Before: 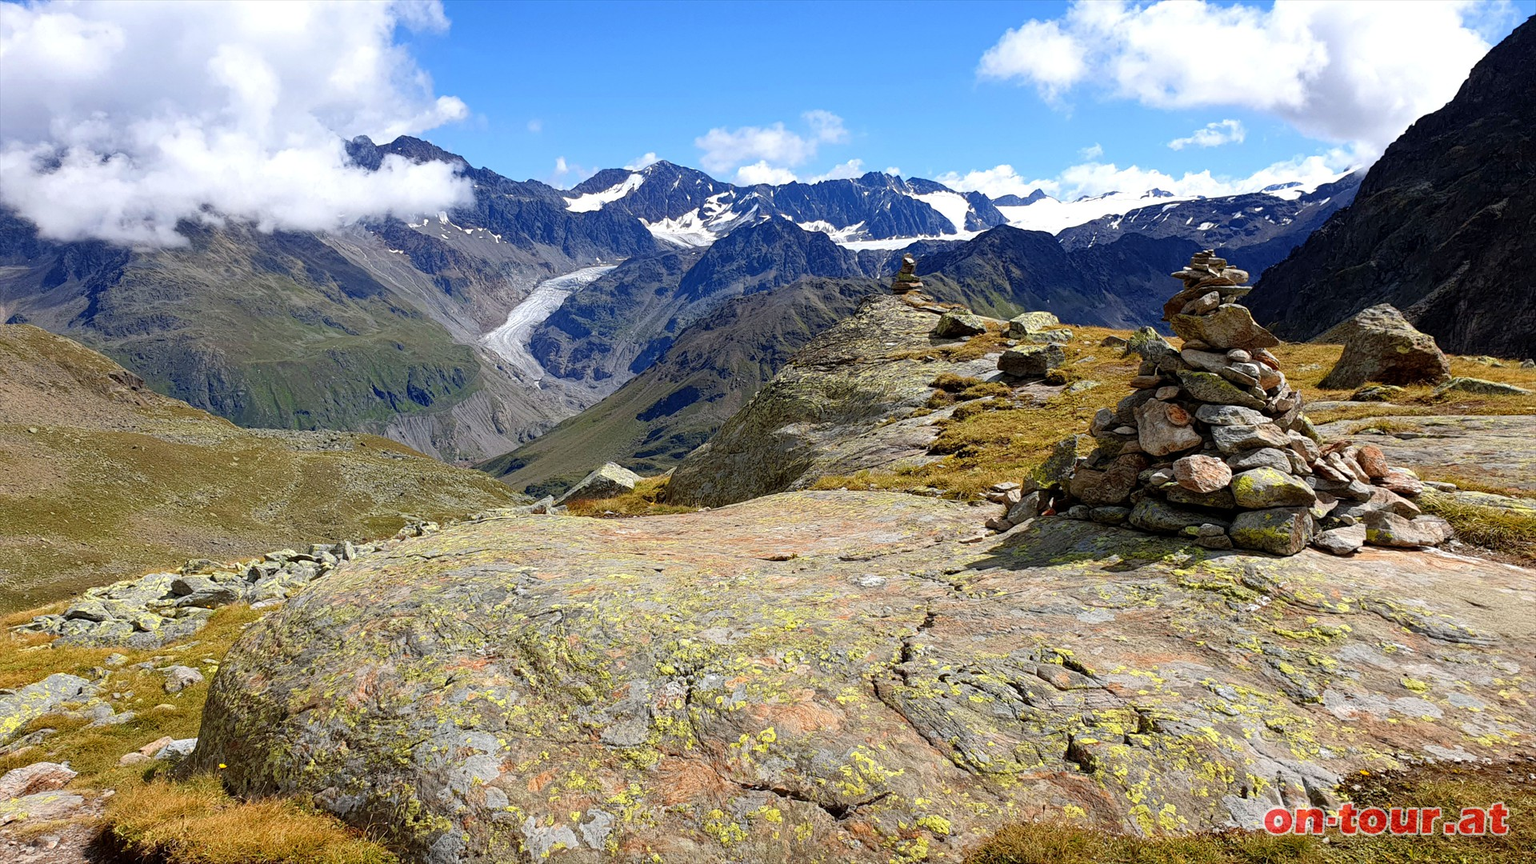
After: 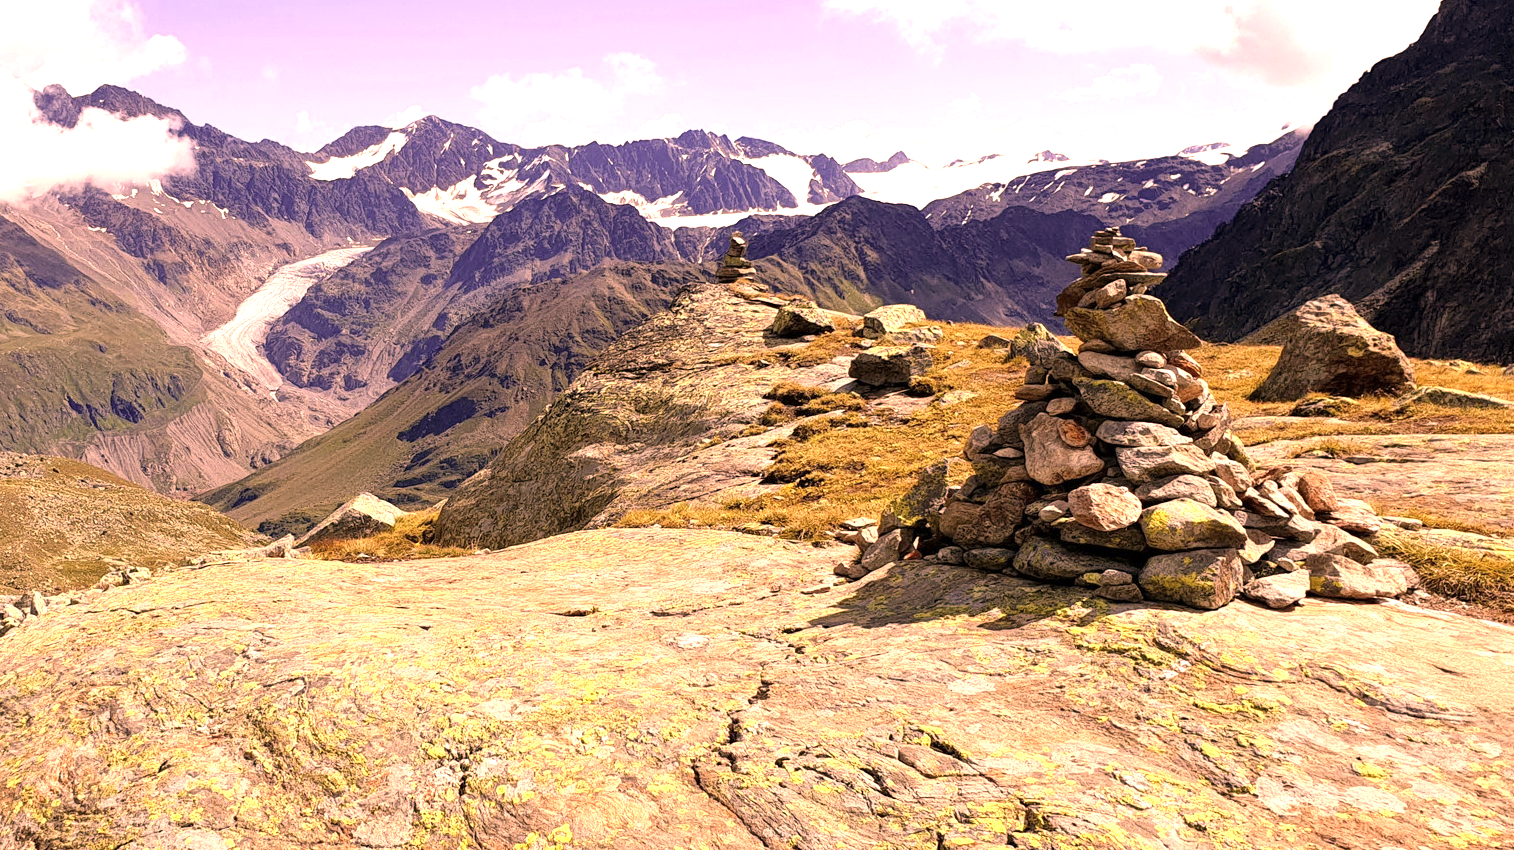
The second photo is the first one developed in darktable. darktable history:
crop and rotate: left 20.74%, top 7.912%, right 0.375%, bottom 13.378%
color correction: highlights a* 40, highlights b* 40, saturation 0.69
exposure: exposure 0.95 EV, compensate highlight preservation false
